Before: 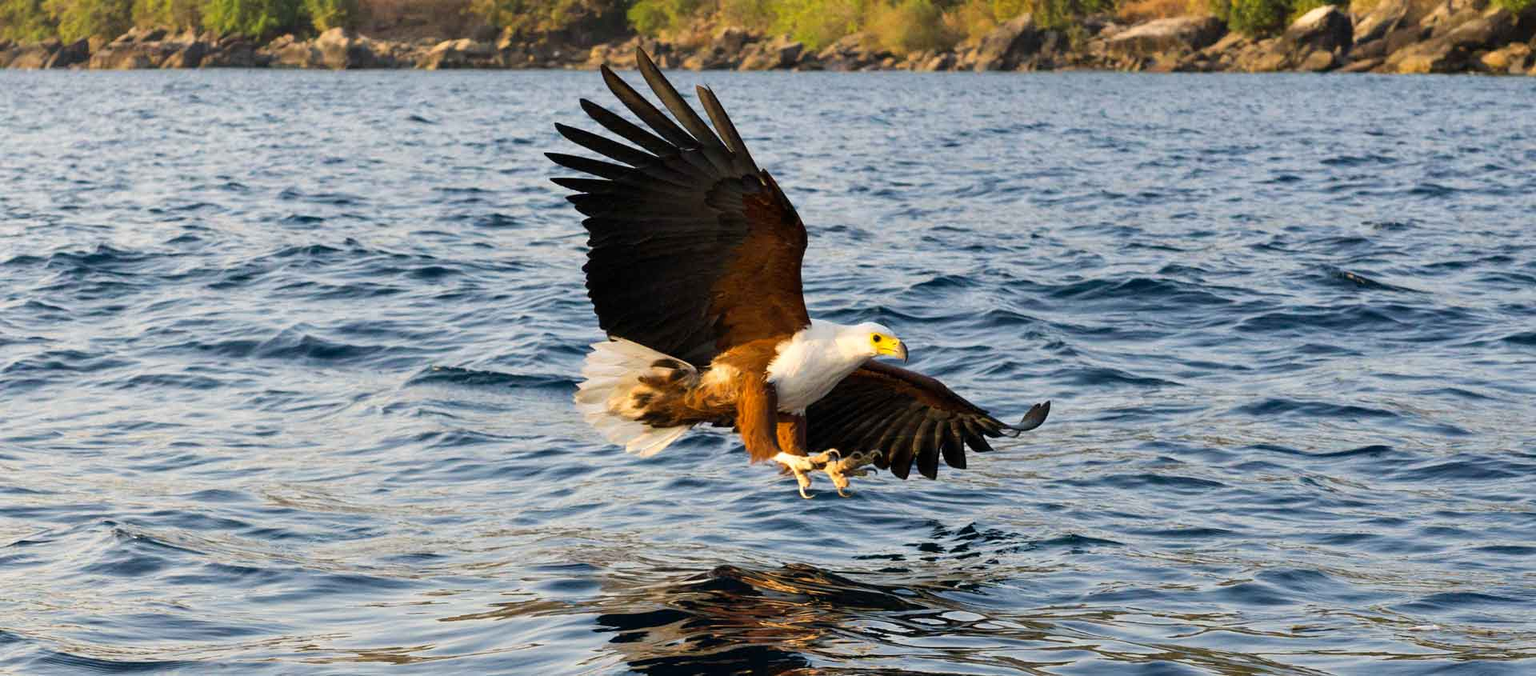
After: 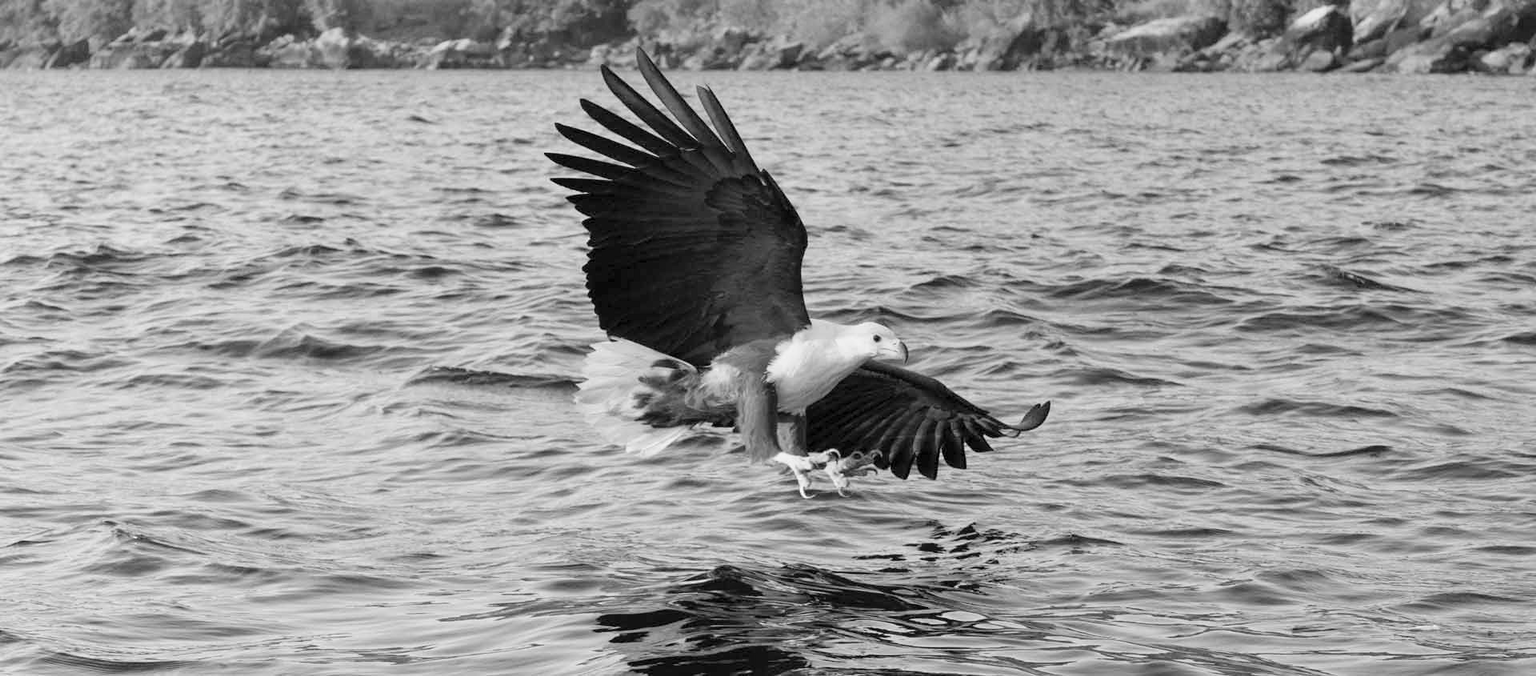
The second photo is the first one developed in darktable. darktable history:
monochrome: a 14.95, b -89.96
levels: levels [0, 0.43, 0.984]
